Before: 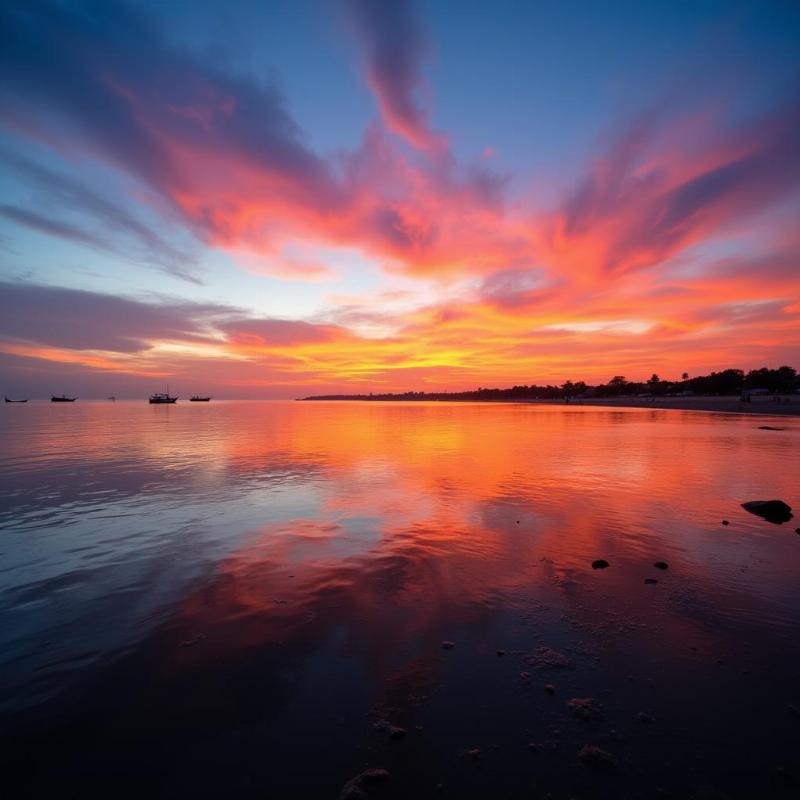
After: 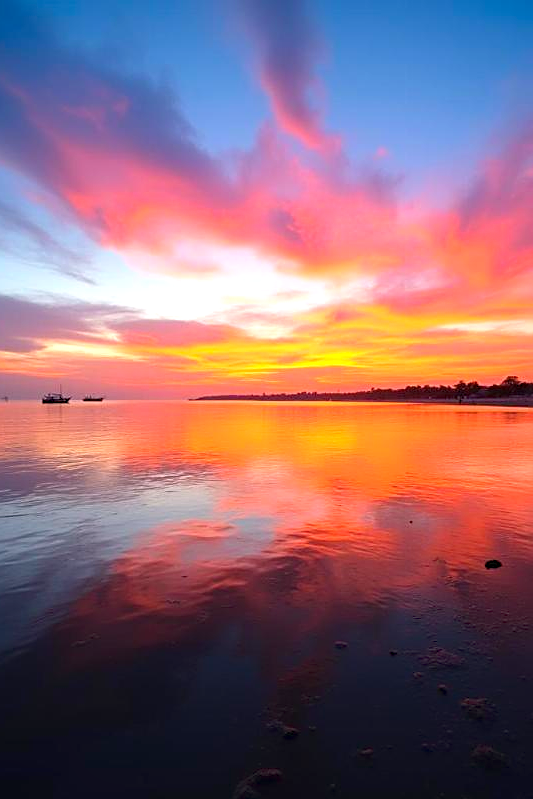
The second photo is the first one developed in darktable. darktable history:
tone equalizer: -8 EV -0.768 EV, -7 EV -0.705 EV, -6 EV -0.621 EV, -5 EV -0.415 EV, -3 EV 0.375 EV, -2 EV 0.6 EV, -1 EV 0.676 EV, +0 EV 0.752 EV
sharpen: on, module defaults
color balance rgb: highlights gain › chroma 0.292%, highlights gain › hue 332.68°, perceptual saturation grading › global saturation -0.116%, perceptual brilliance grading › highlights 11.421%, global vibrance 23.73%, contrast -24.596%
crop and rotate: left 13.615%, right 19.645%
